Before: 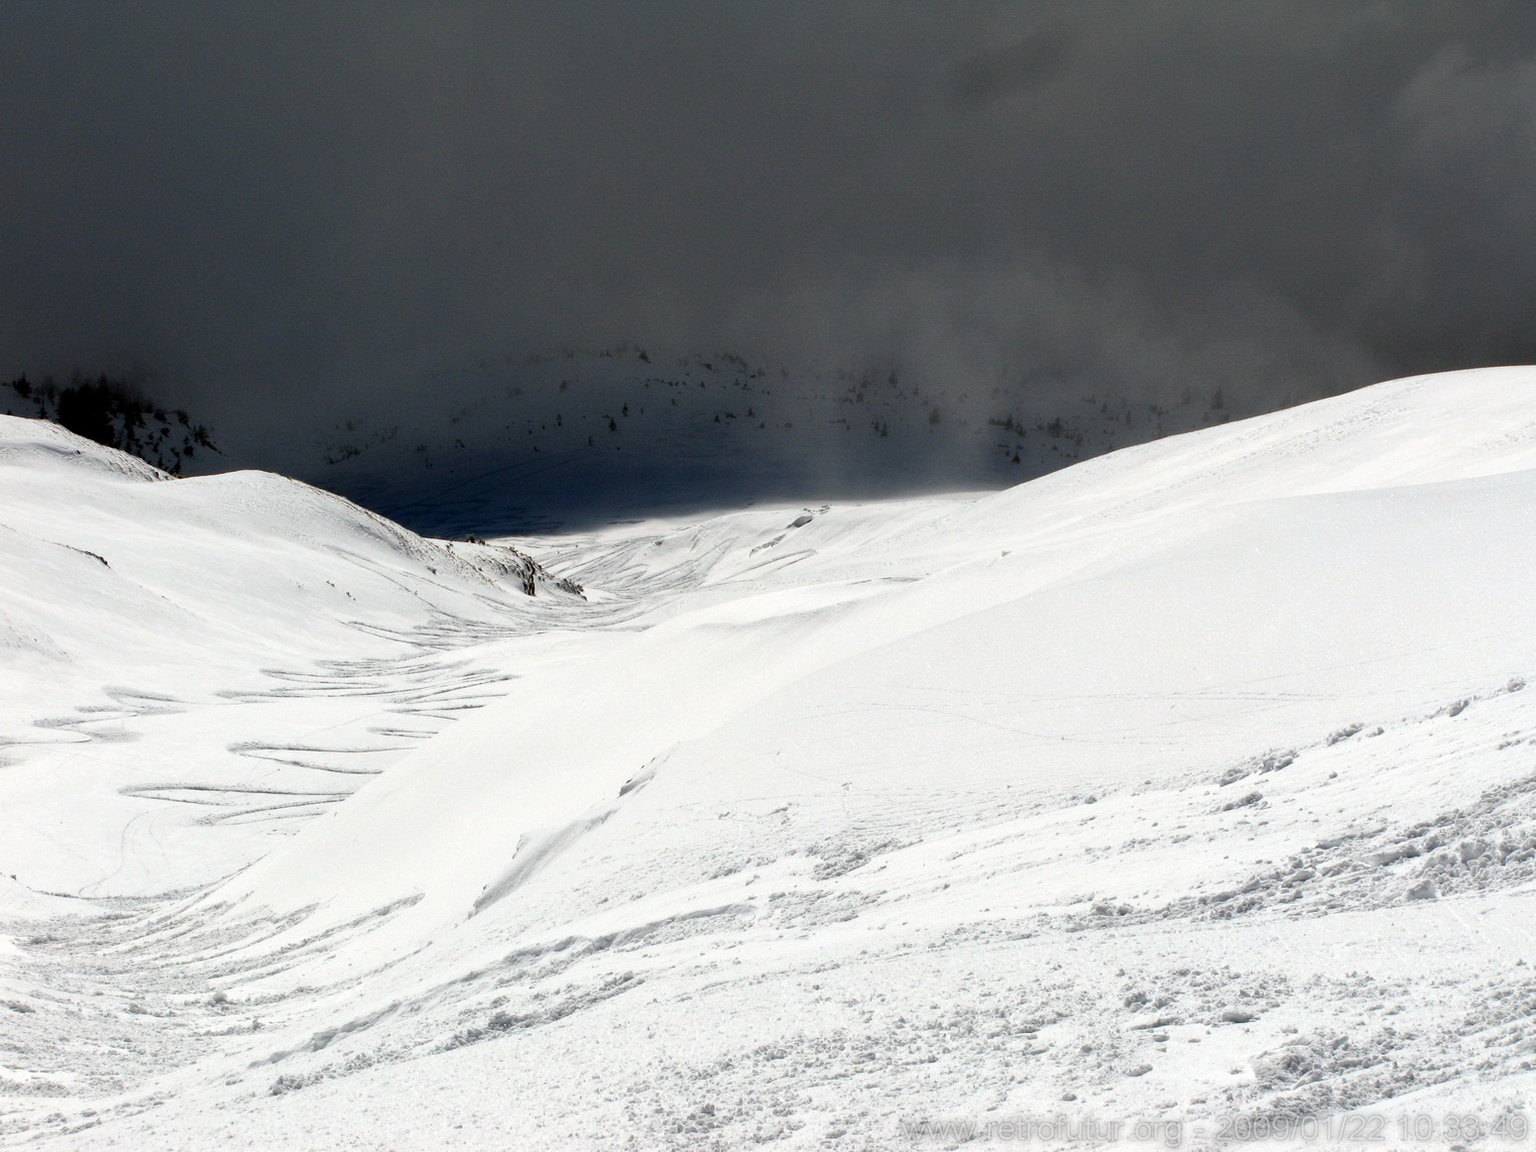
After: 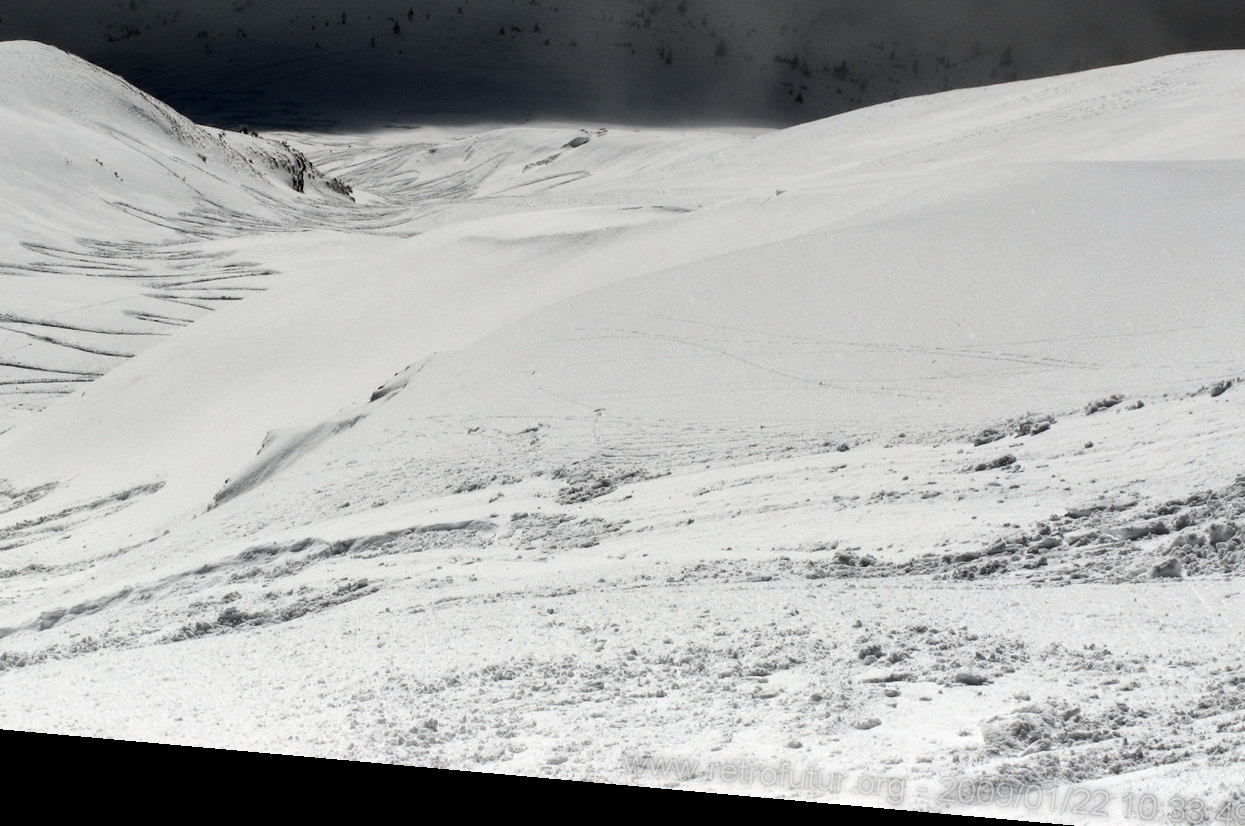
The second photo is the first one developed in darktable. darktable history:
crop and rotate: left 17.299%, top 35.115%, right 7.015%, bottom 1.024%
graduated density: on, module defaults
contrast brightness saturation: contrast 0.1, saturation -0.36
rotate and perspective: rotation 5.12°, automatic cropping off
shadows and highlights: low approximation 0.01, soften with gaussian
